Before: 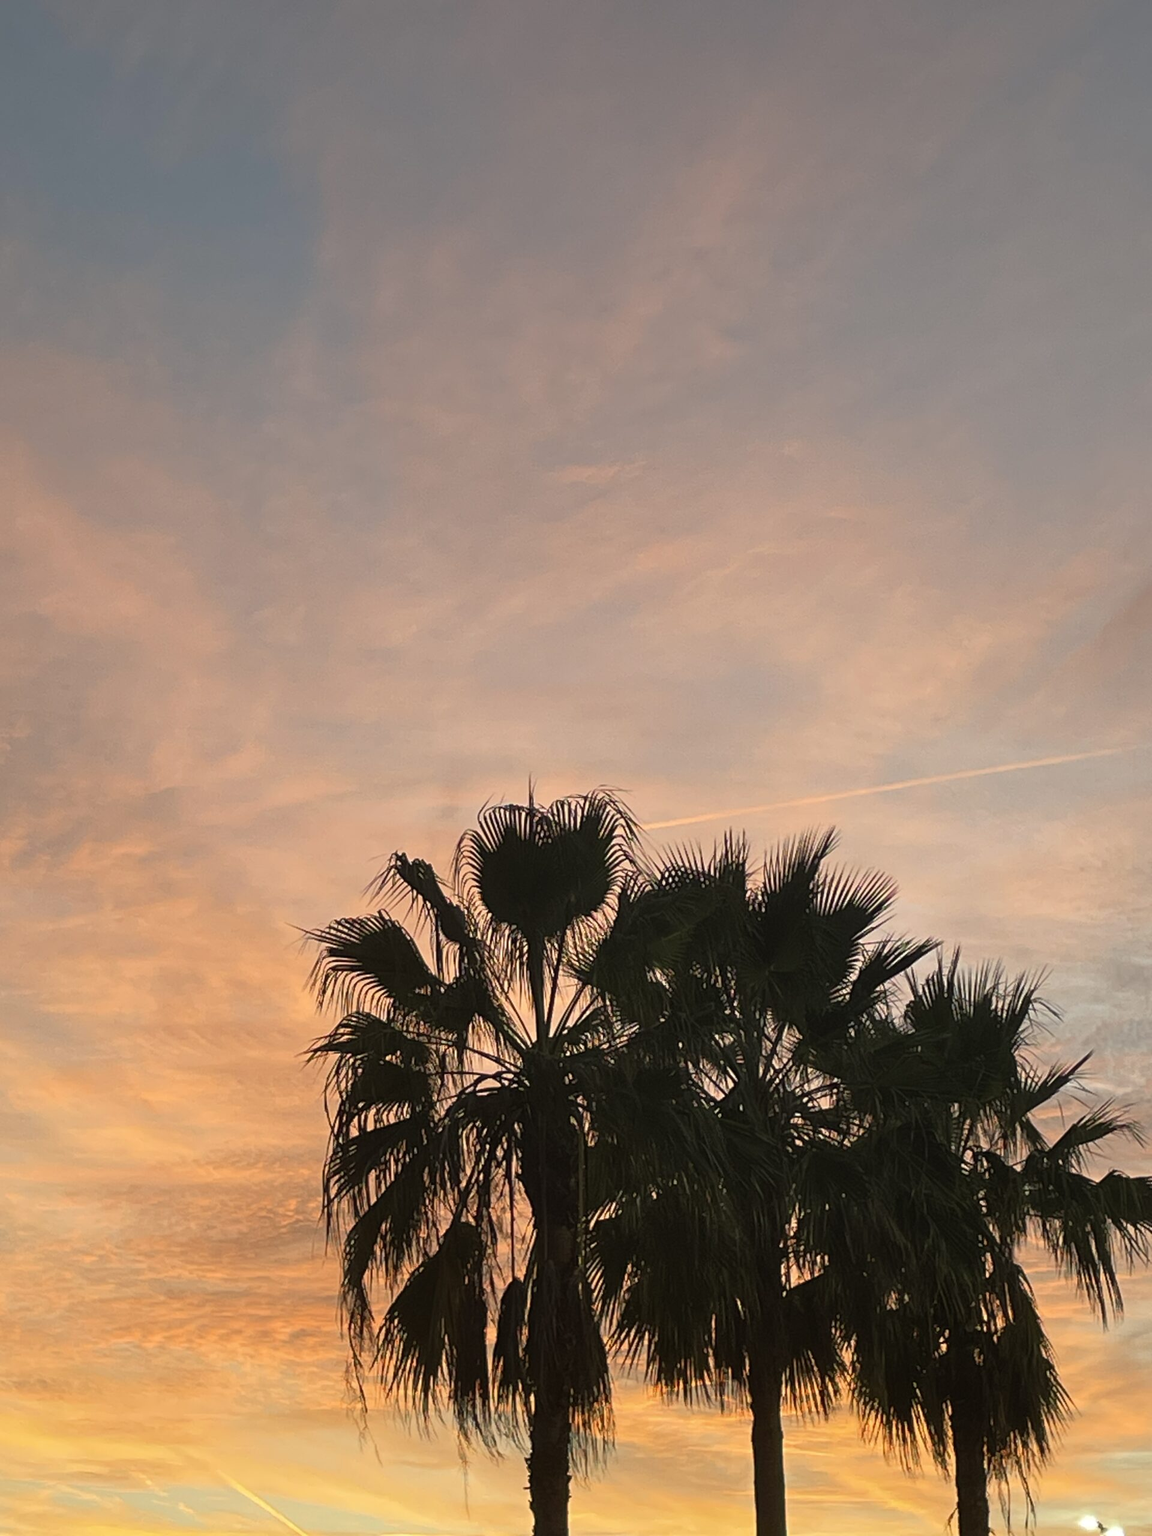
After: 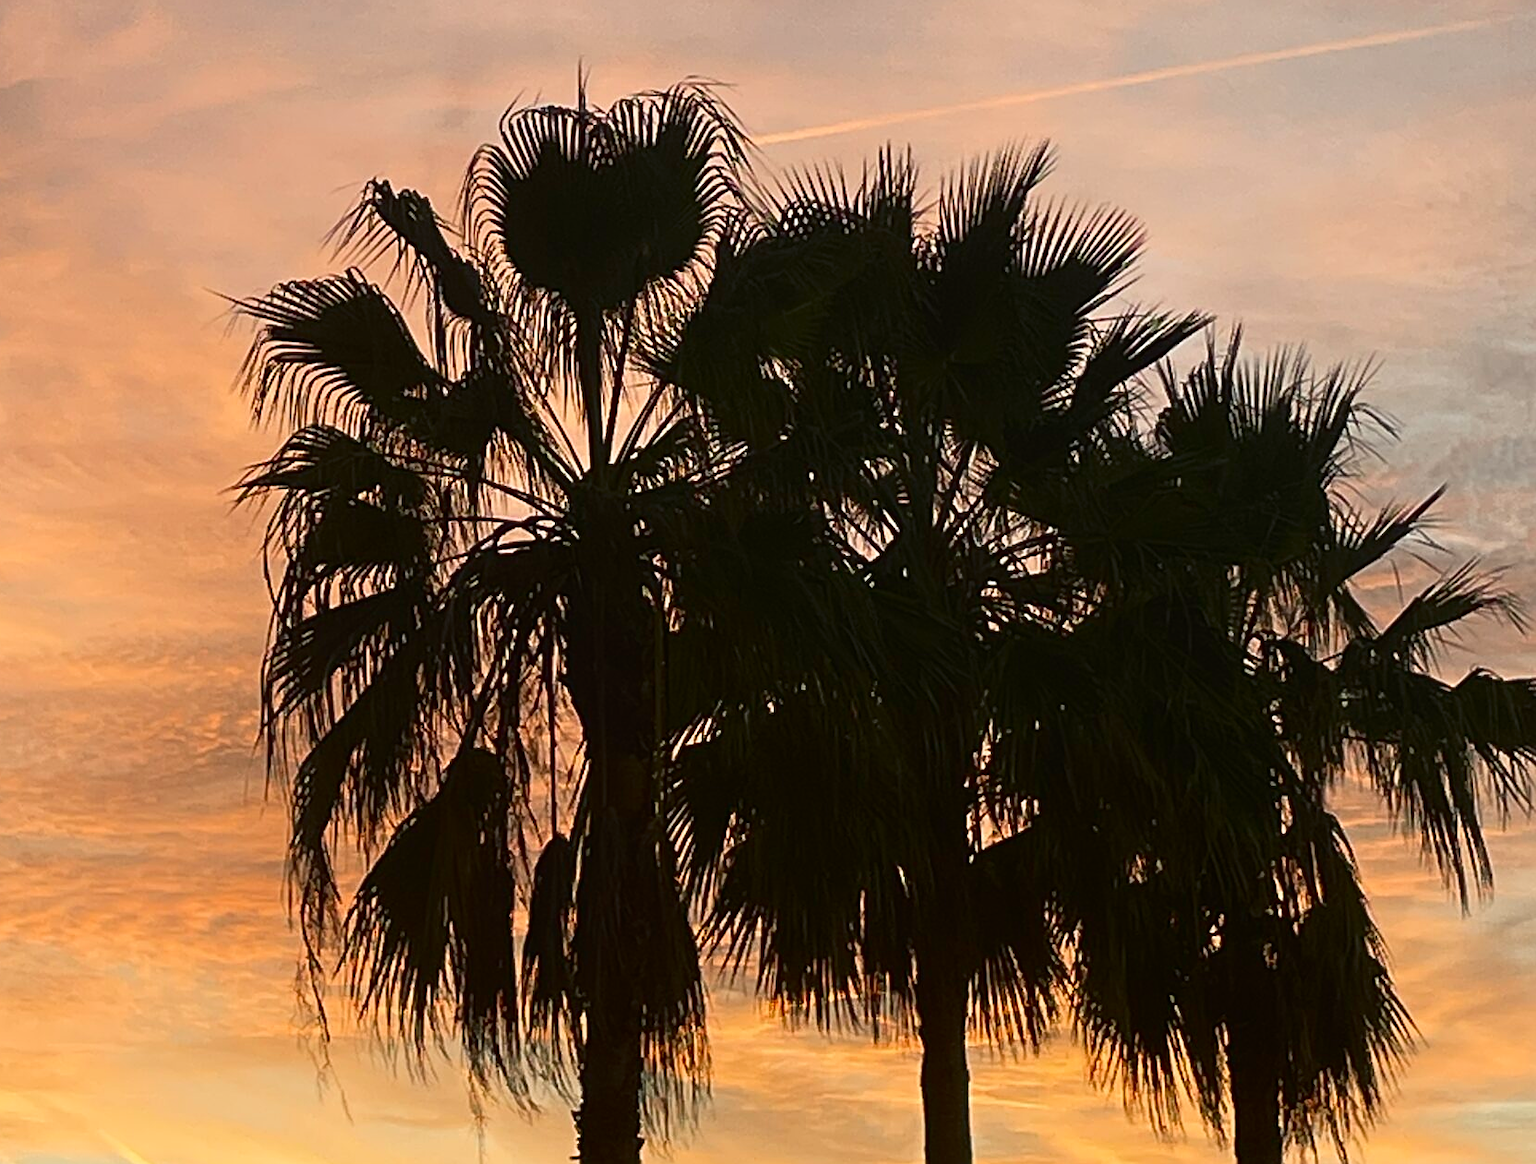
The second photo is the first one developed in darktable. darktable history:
color zones: curves: ch1 [(0, 0.523) (0.143, 0.545) (0.286, 0.52) (0.429, 0.506) (0.571, 0.503) (0.714, 0.503) (0.857, 0.508) (1, 0.523)]
sharpen: amount 0.485
crop and rotate: left 13.29%, top 47.905%, bottom 2.759%
contrast brightness saturation: contrast -0.074, brightness -0.038, saturation -0.105
shadows and highlights: shadows -60.58, white point adjustment -5.35, highlights 59.98
